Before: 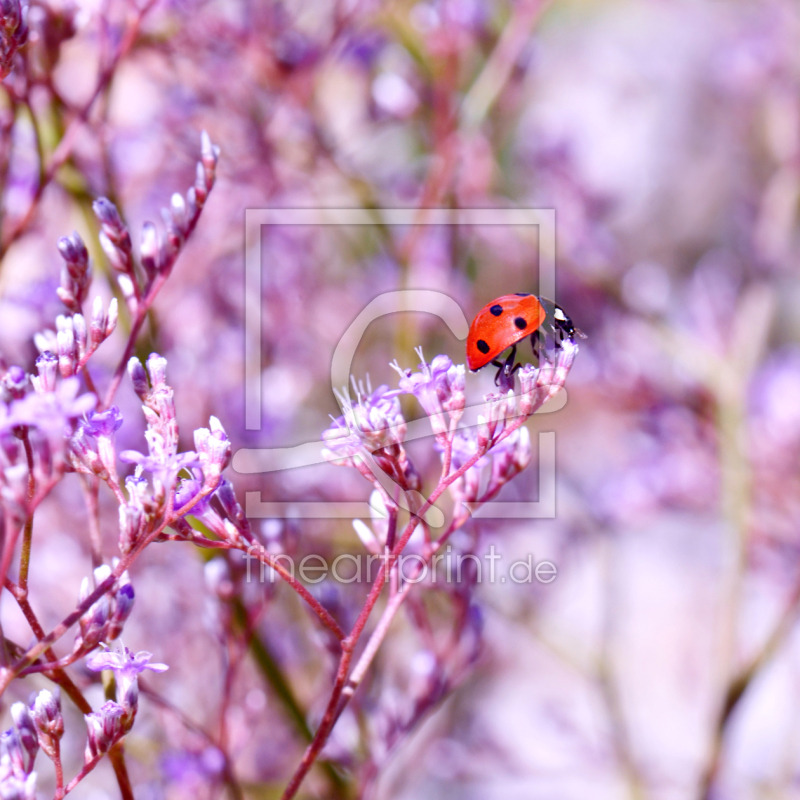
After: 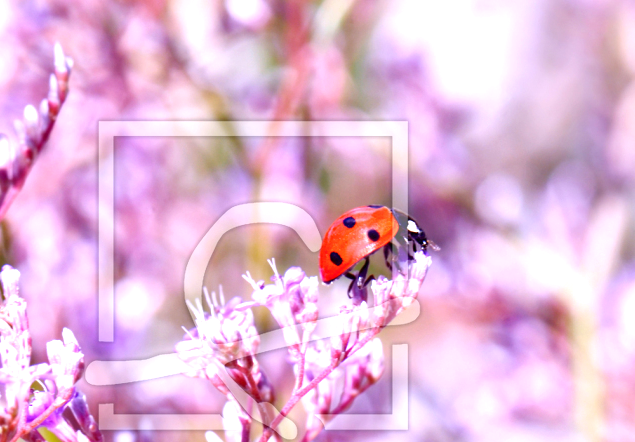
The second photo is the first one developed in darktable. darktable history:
crop: left 18.381%, top 11.119%, right 2.228%, bottom 33.427%
exposure: black level correction 0, exposure 0.692 EV, compensate exposure bias true, compensate highlight preservation false
